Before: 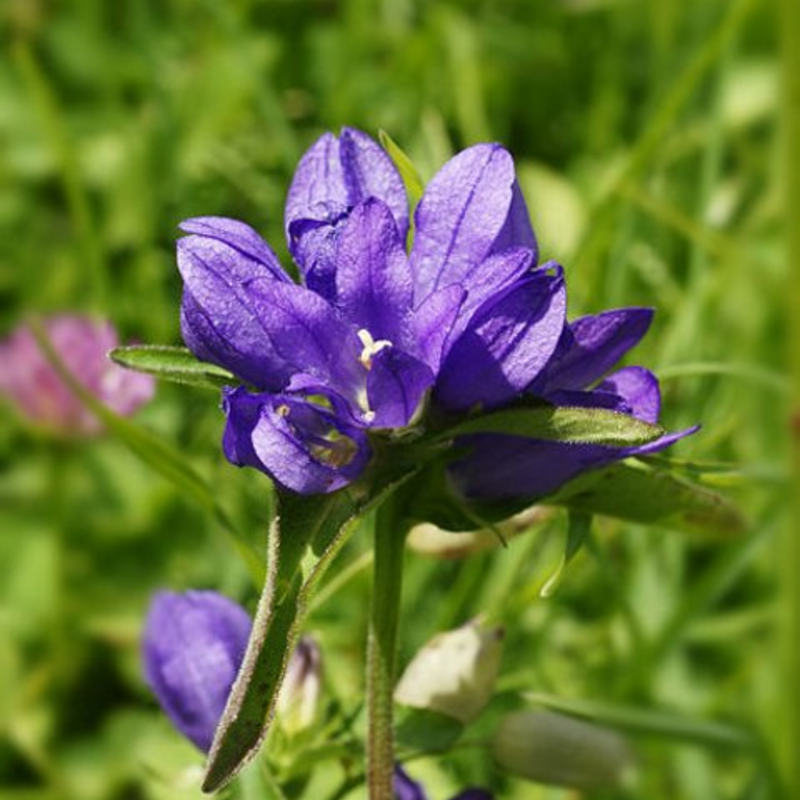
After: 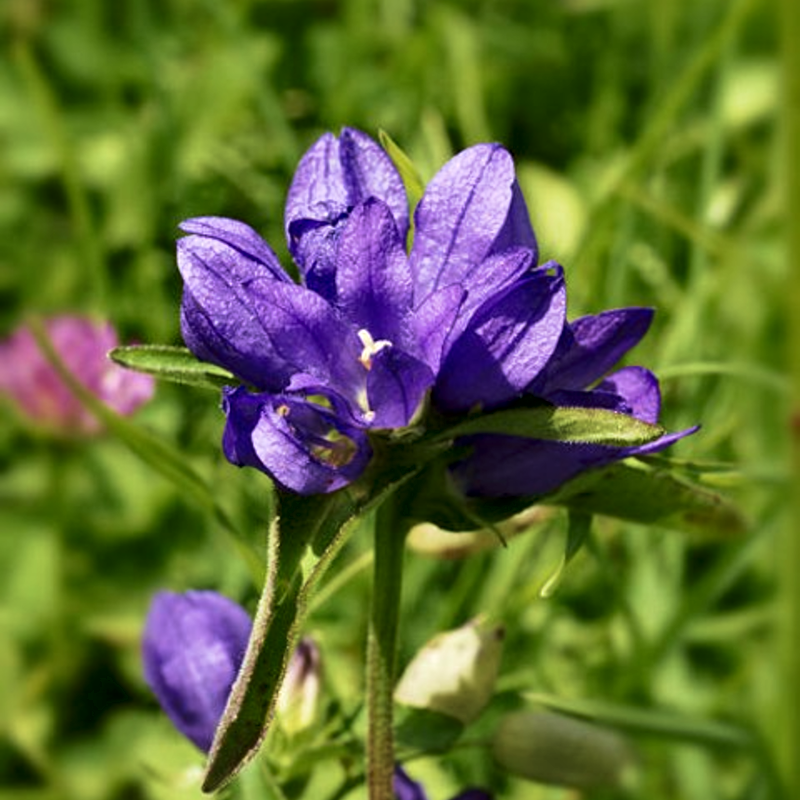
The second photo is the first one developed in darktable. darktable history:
local contrast: mode bilateral grid, contrast 25, coarseness 60, detail 151%, midtone range 0.2
velvia: strength 45%
base curve: curves: ch0 [(0, 0) (0.74, 0.67) (1, 1)]
